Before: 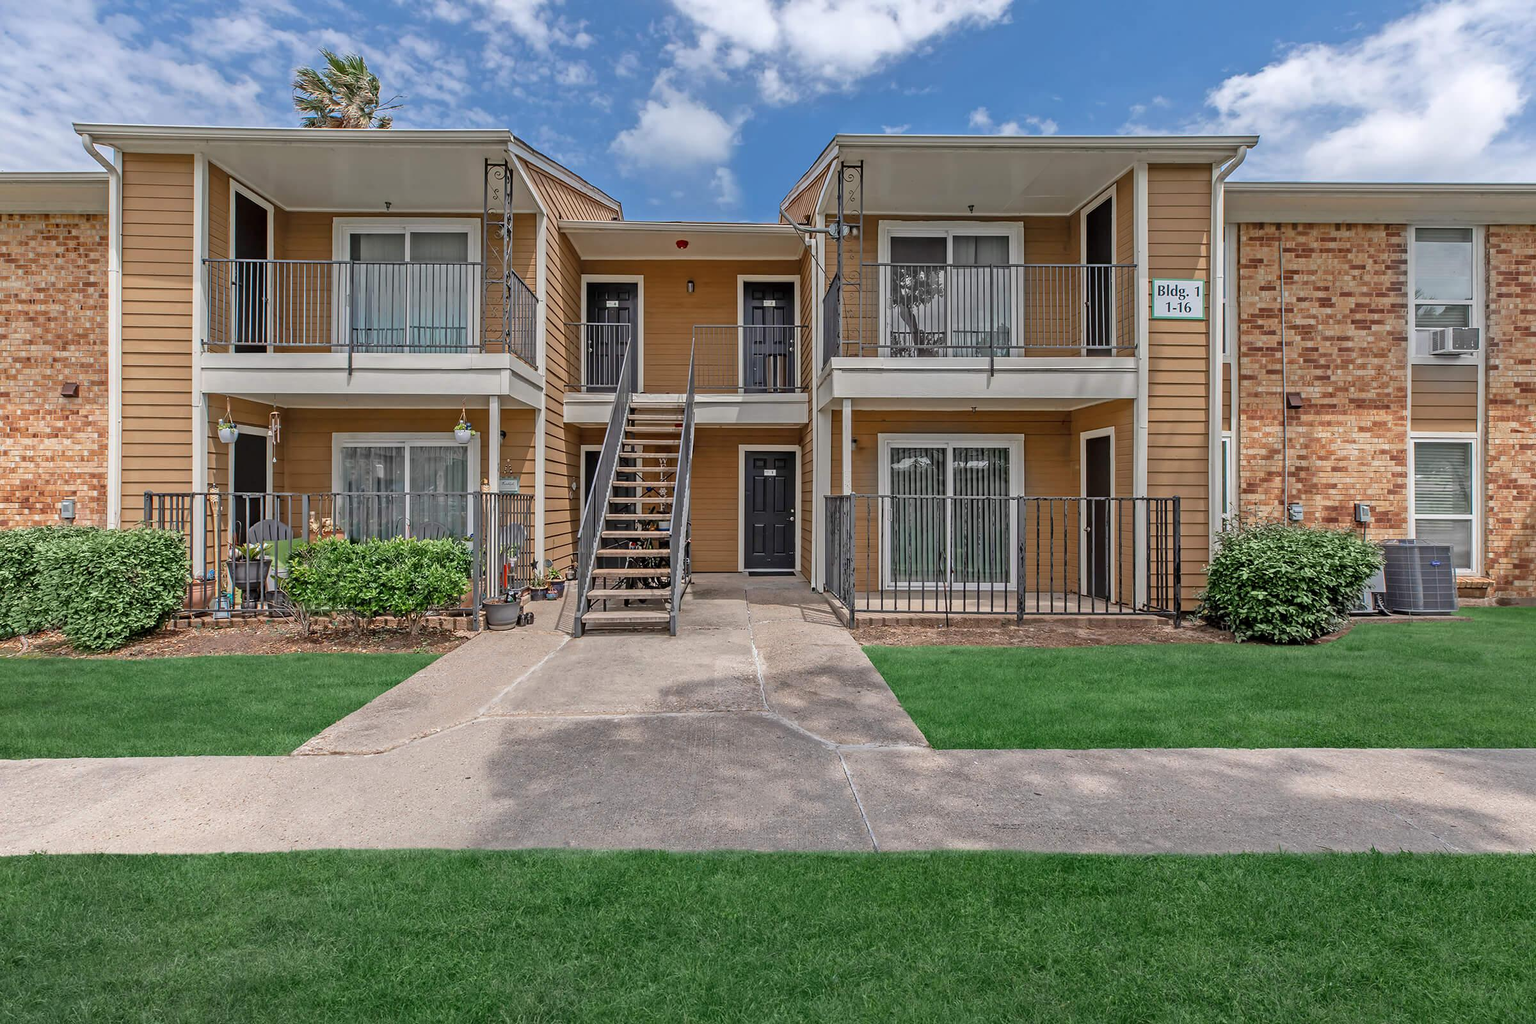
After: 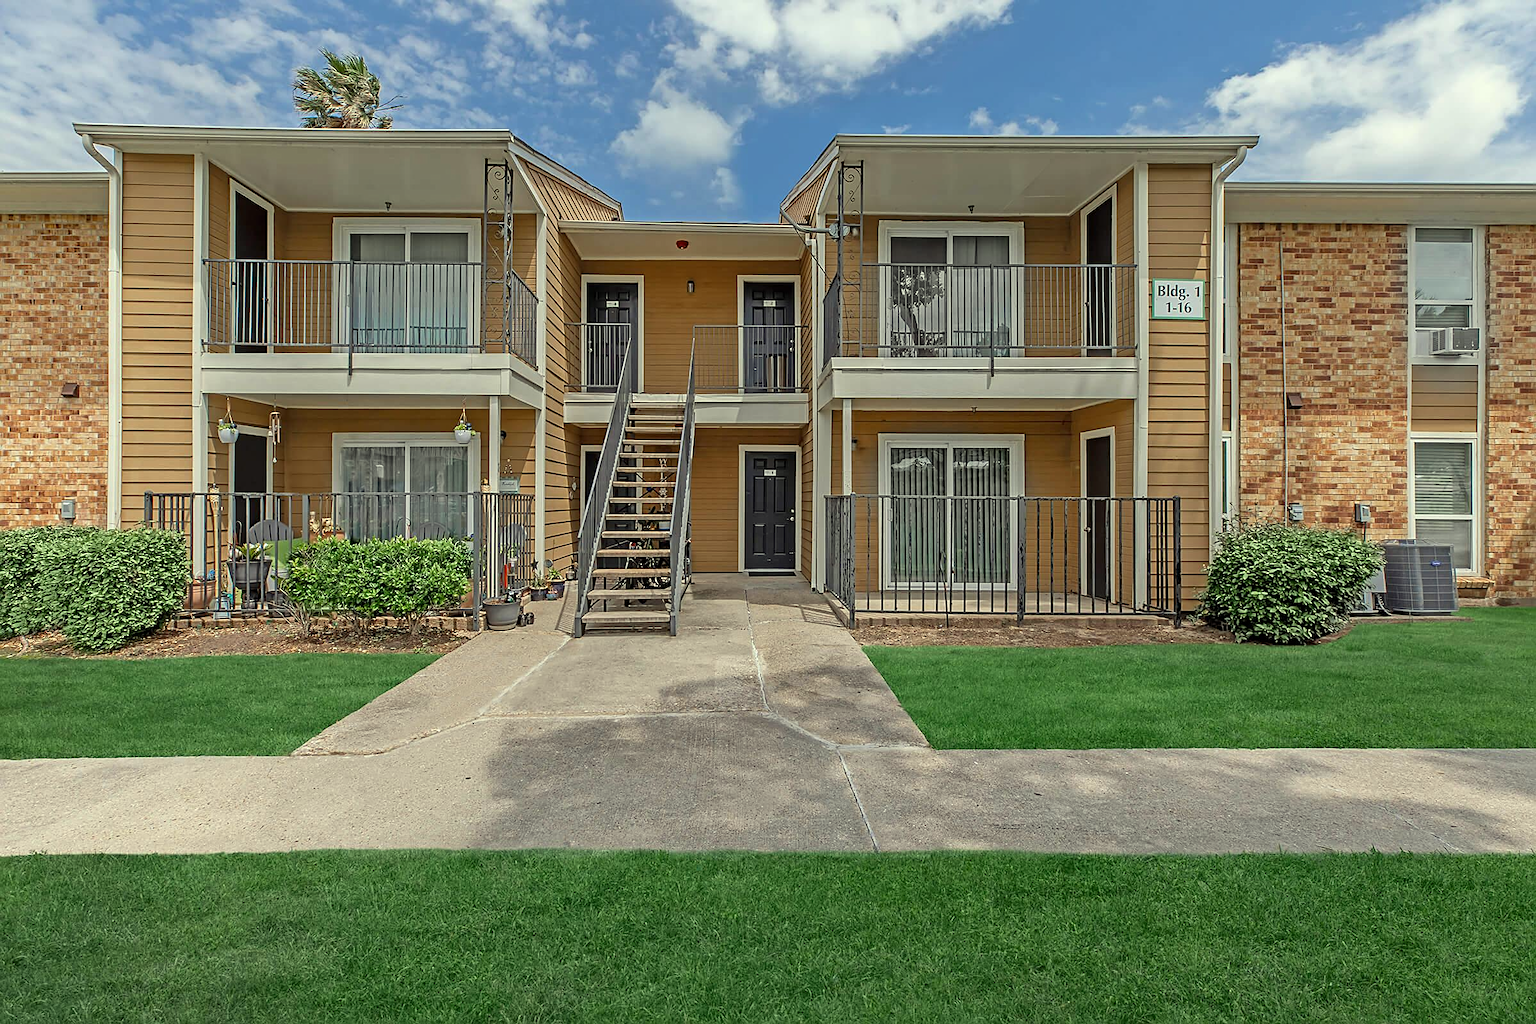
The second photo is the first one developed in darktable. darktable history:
sharpen: on, module defaults
color correction: highlights a* -5.94, highlights b* 11.19
